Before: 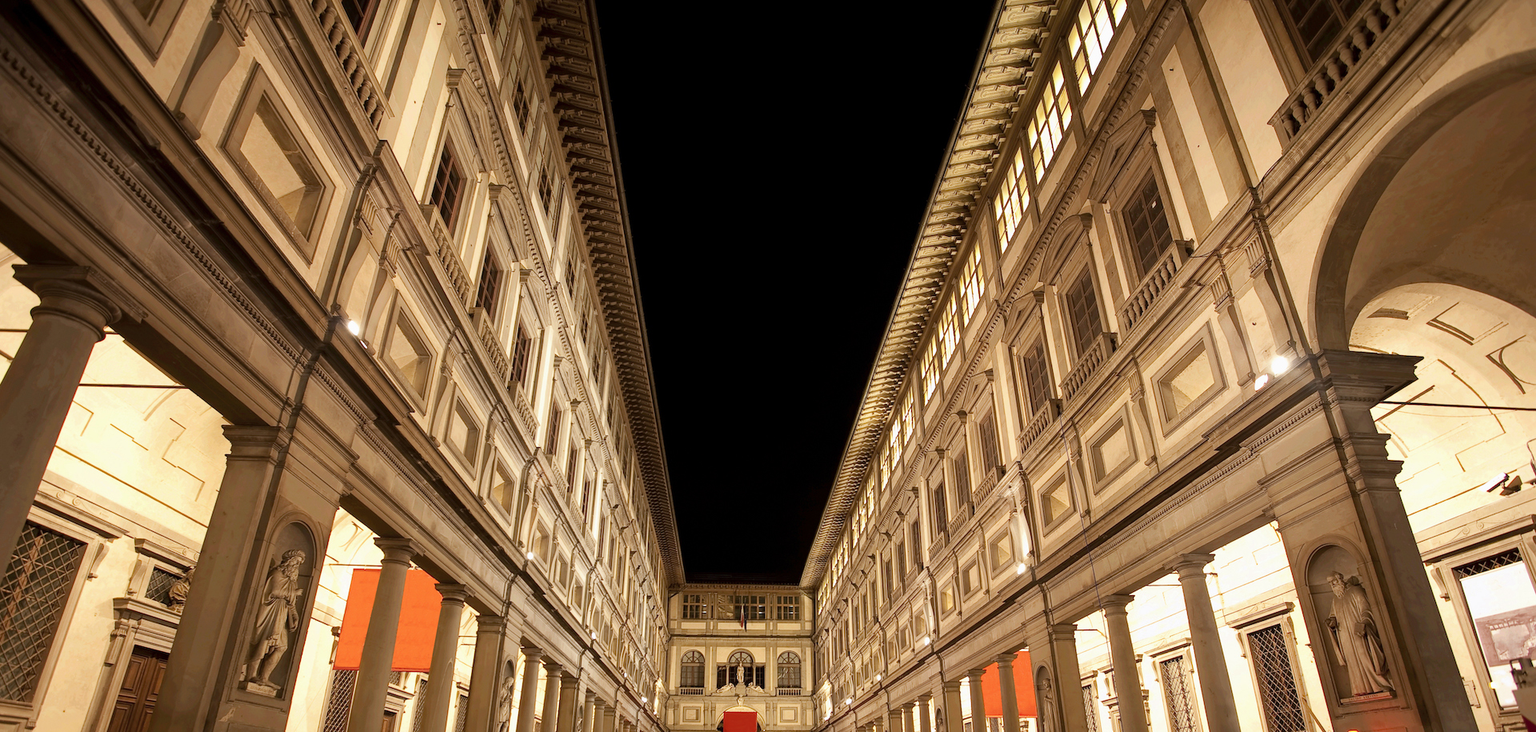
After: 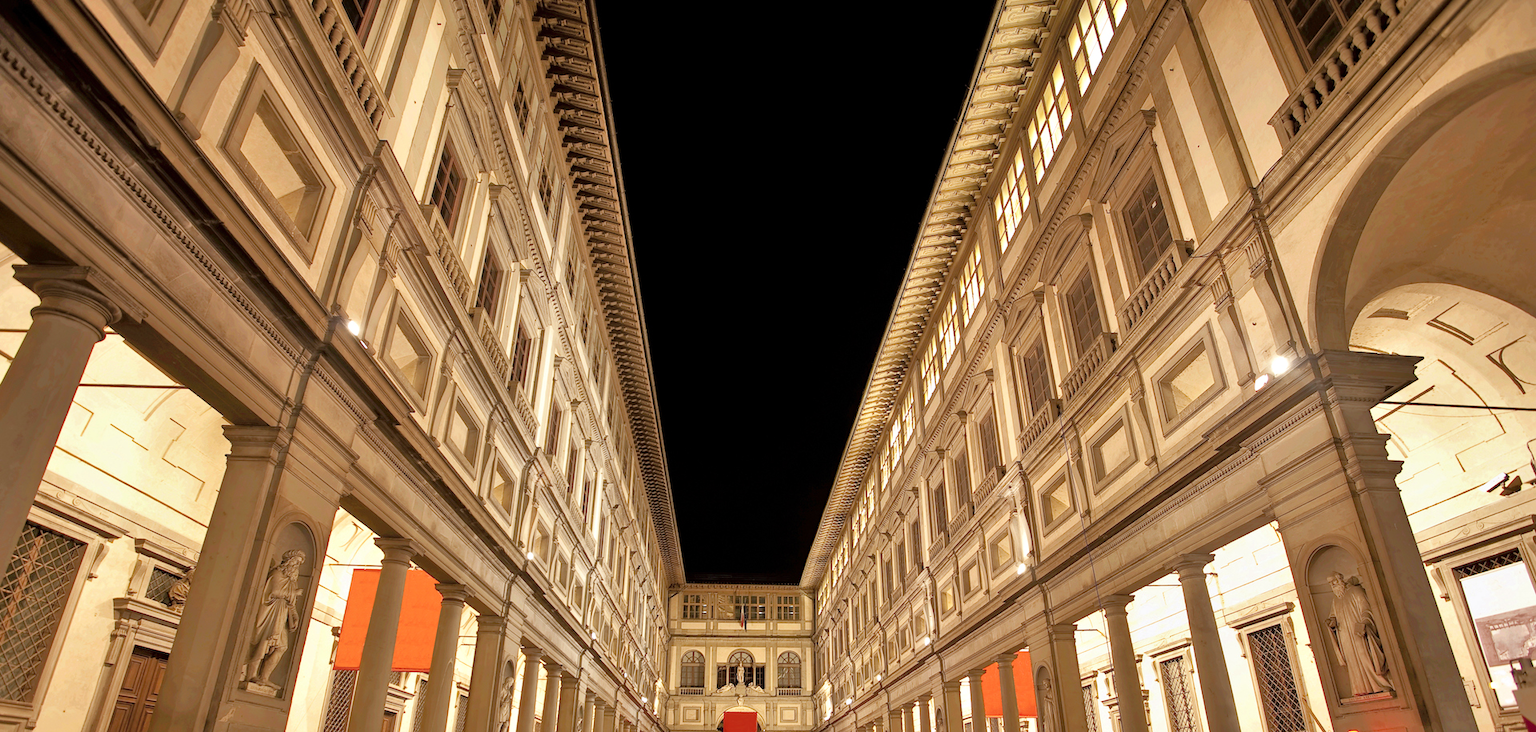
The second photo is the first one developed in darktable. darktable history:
shadows and highlights: low approximation 0.01, soften with gaussian
tone equalizer: -7 EV 0.145 EV, -6 EV 0.617 EV, -5 EV 1.14 EV, -4 EV 1.33 EV, -3 EV 1.15 EV, -2 EV 0.6 EV, -1 EV 0.166 EV
